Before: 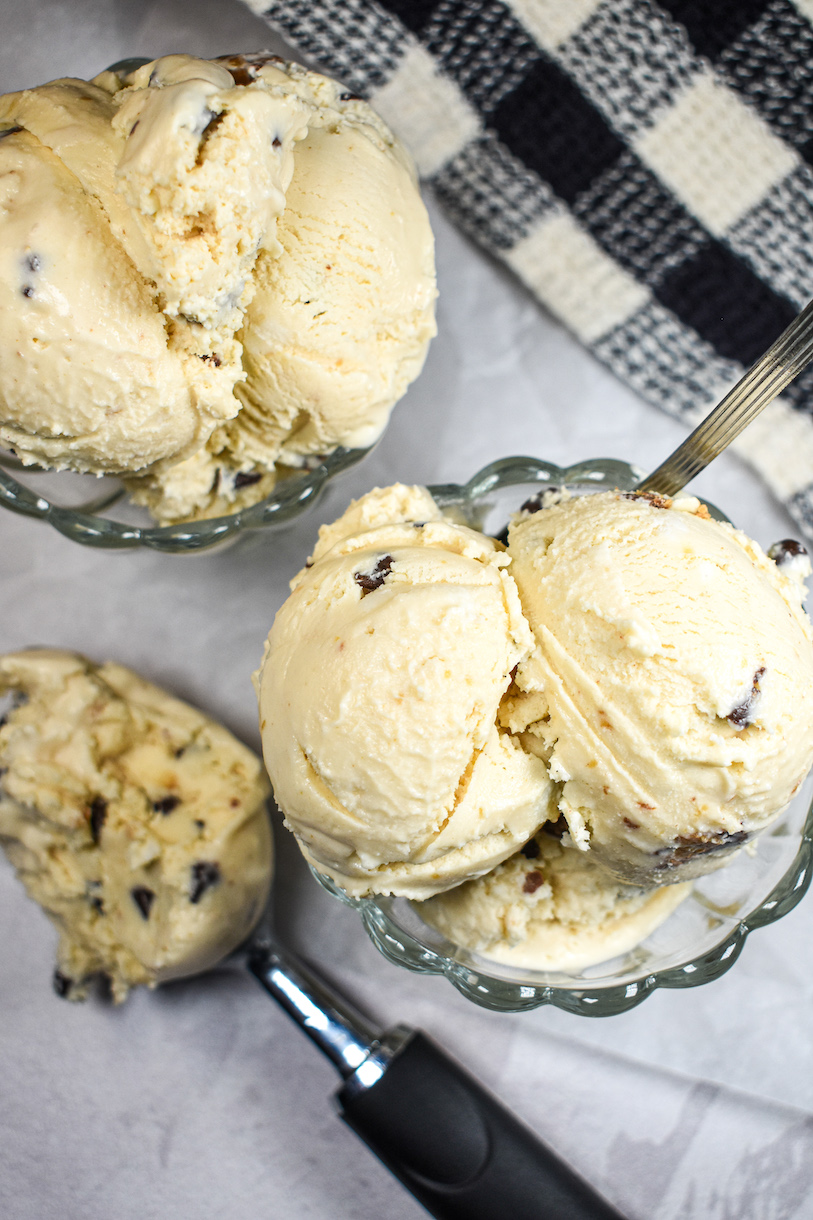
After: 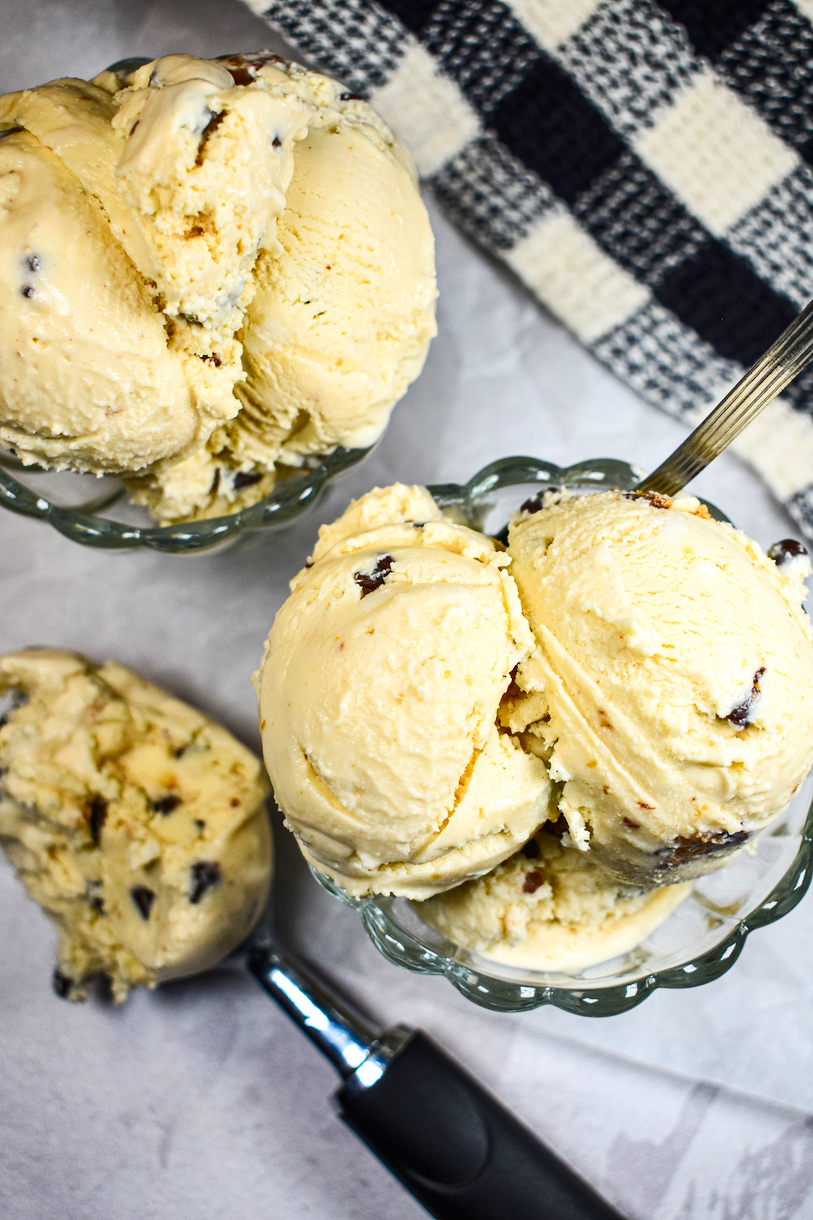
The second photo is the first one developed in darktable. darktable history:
contrast brightness saturation: contrast 0.18, saturation 0.3
shadows and highlights: shadows 49, highlights -41, soften with gaussian
